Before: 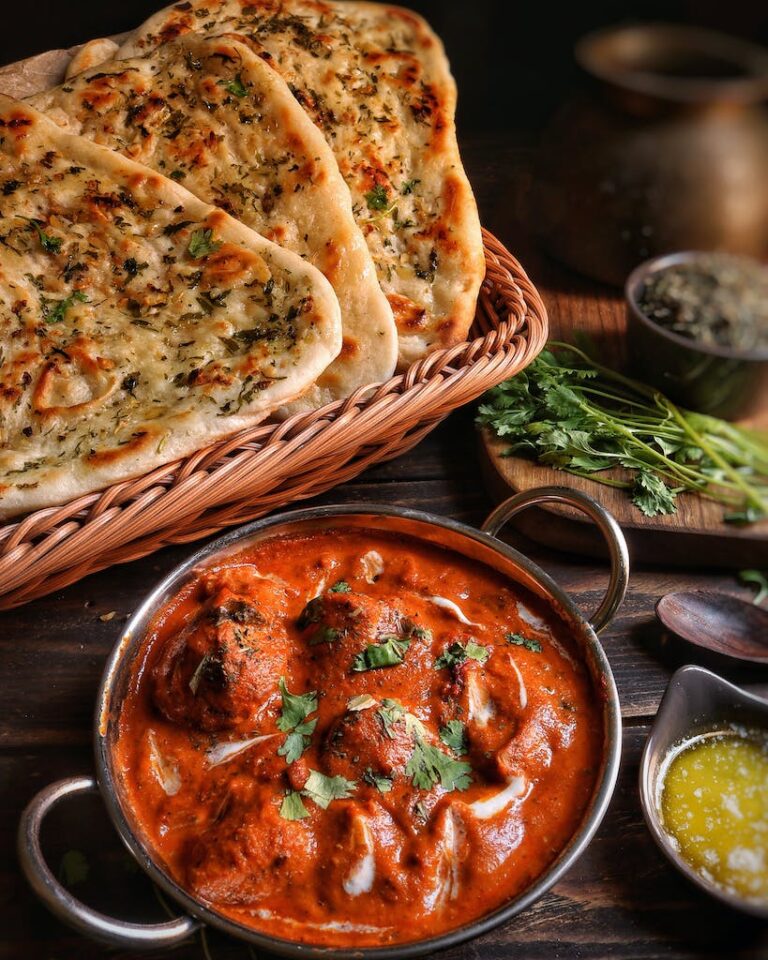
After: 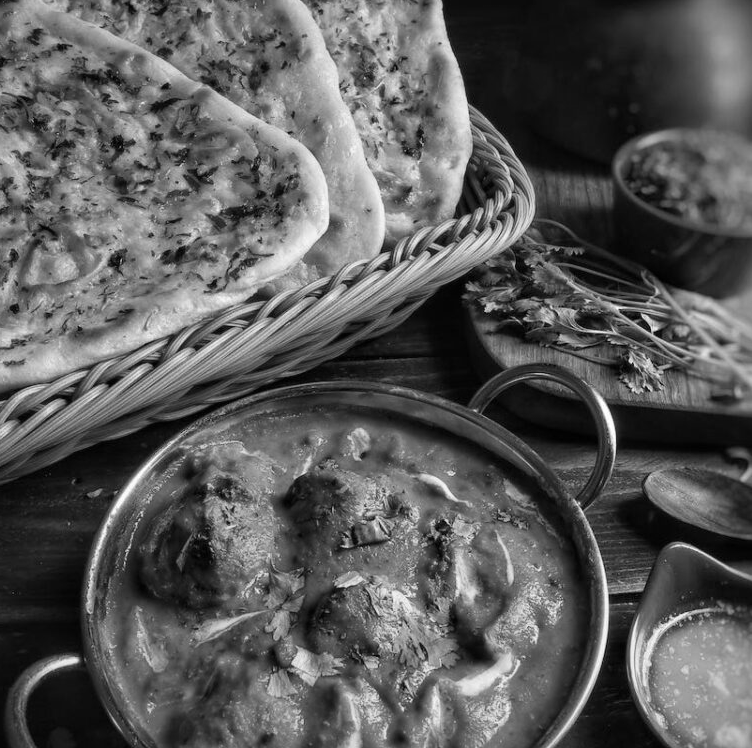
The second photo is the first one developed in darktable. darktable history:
crop and rotate: left 1.814%, top 12.818%, right 0.25%, bottom 9.225%
monochrome: on, module defaults
